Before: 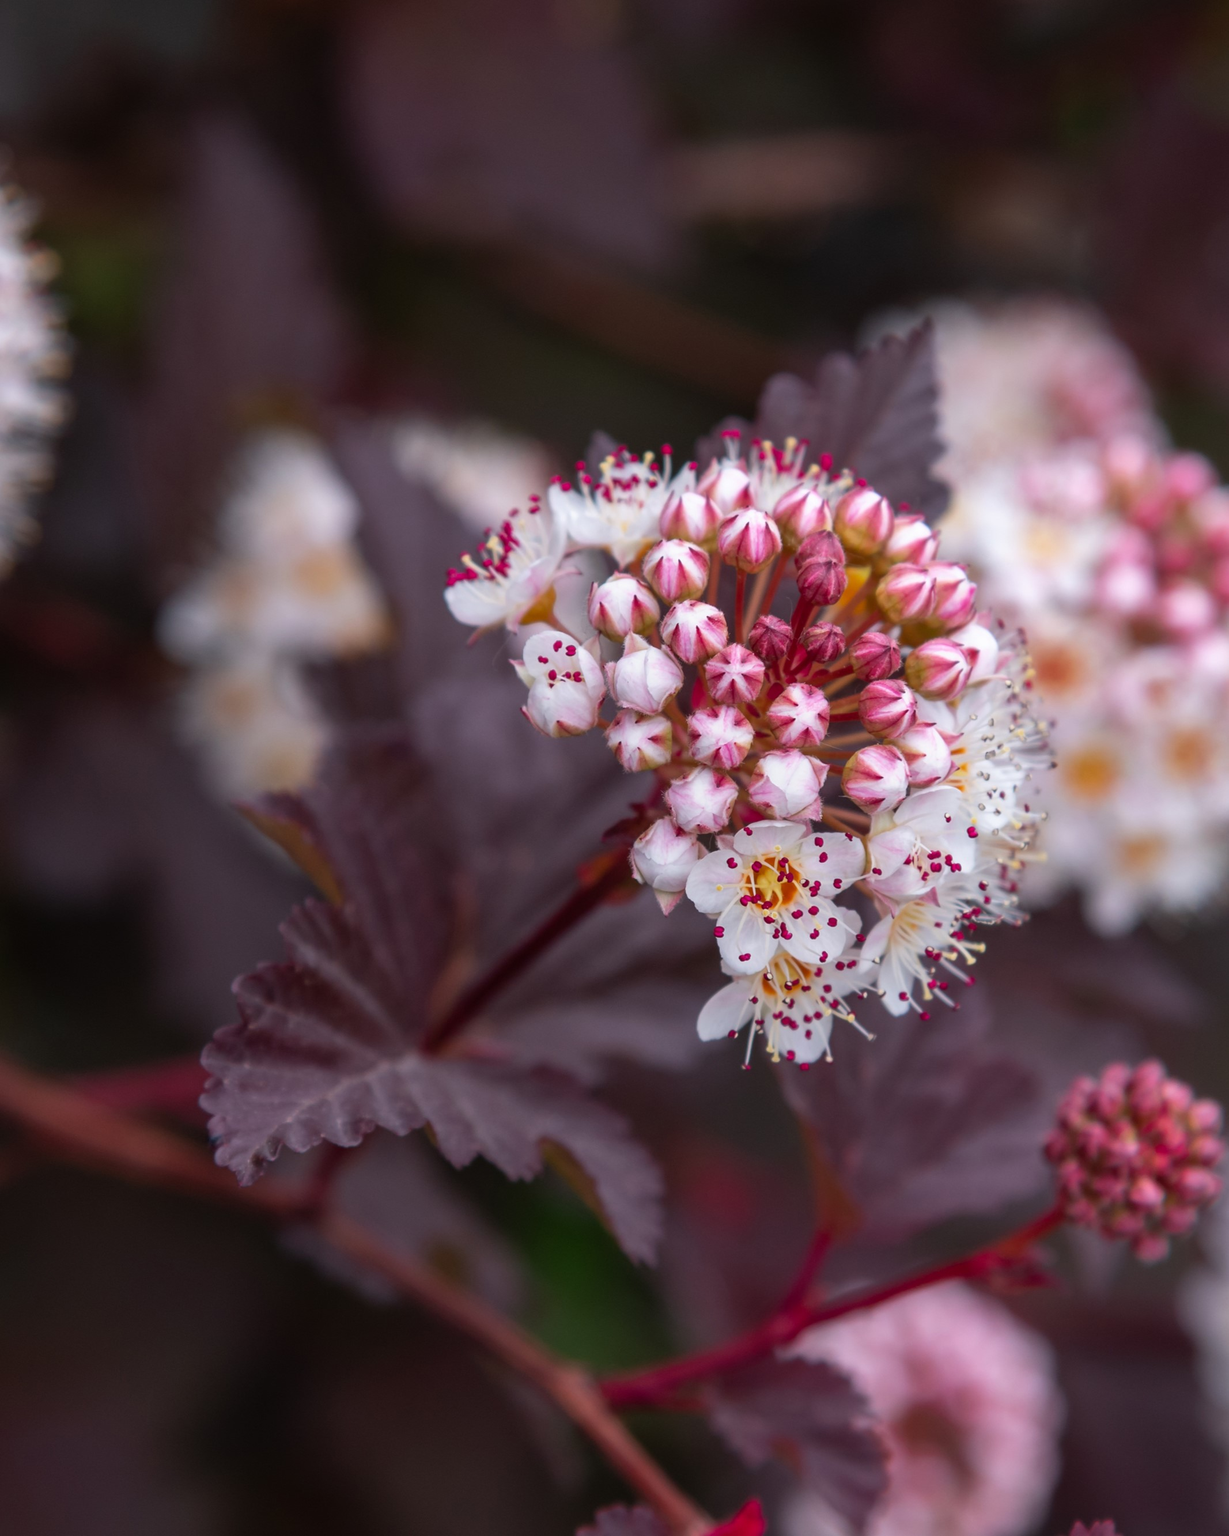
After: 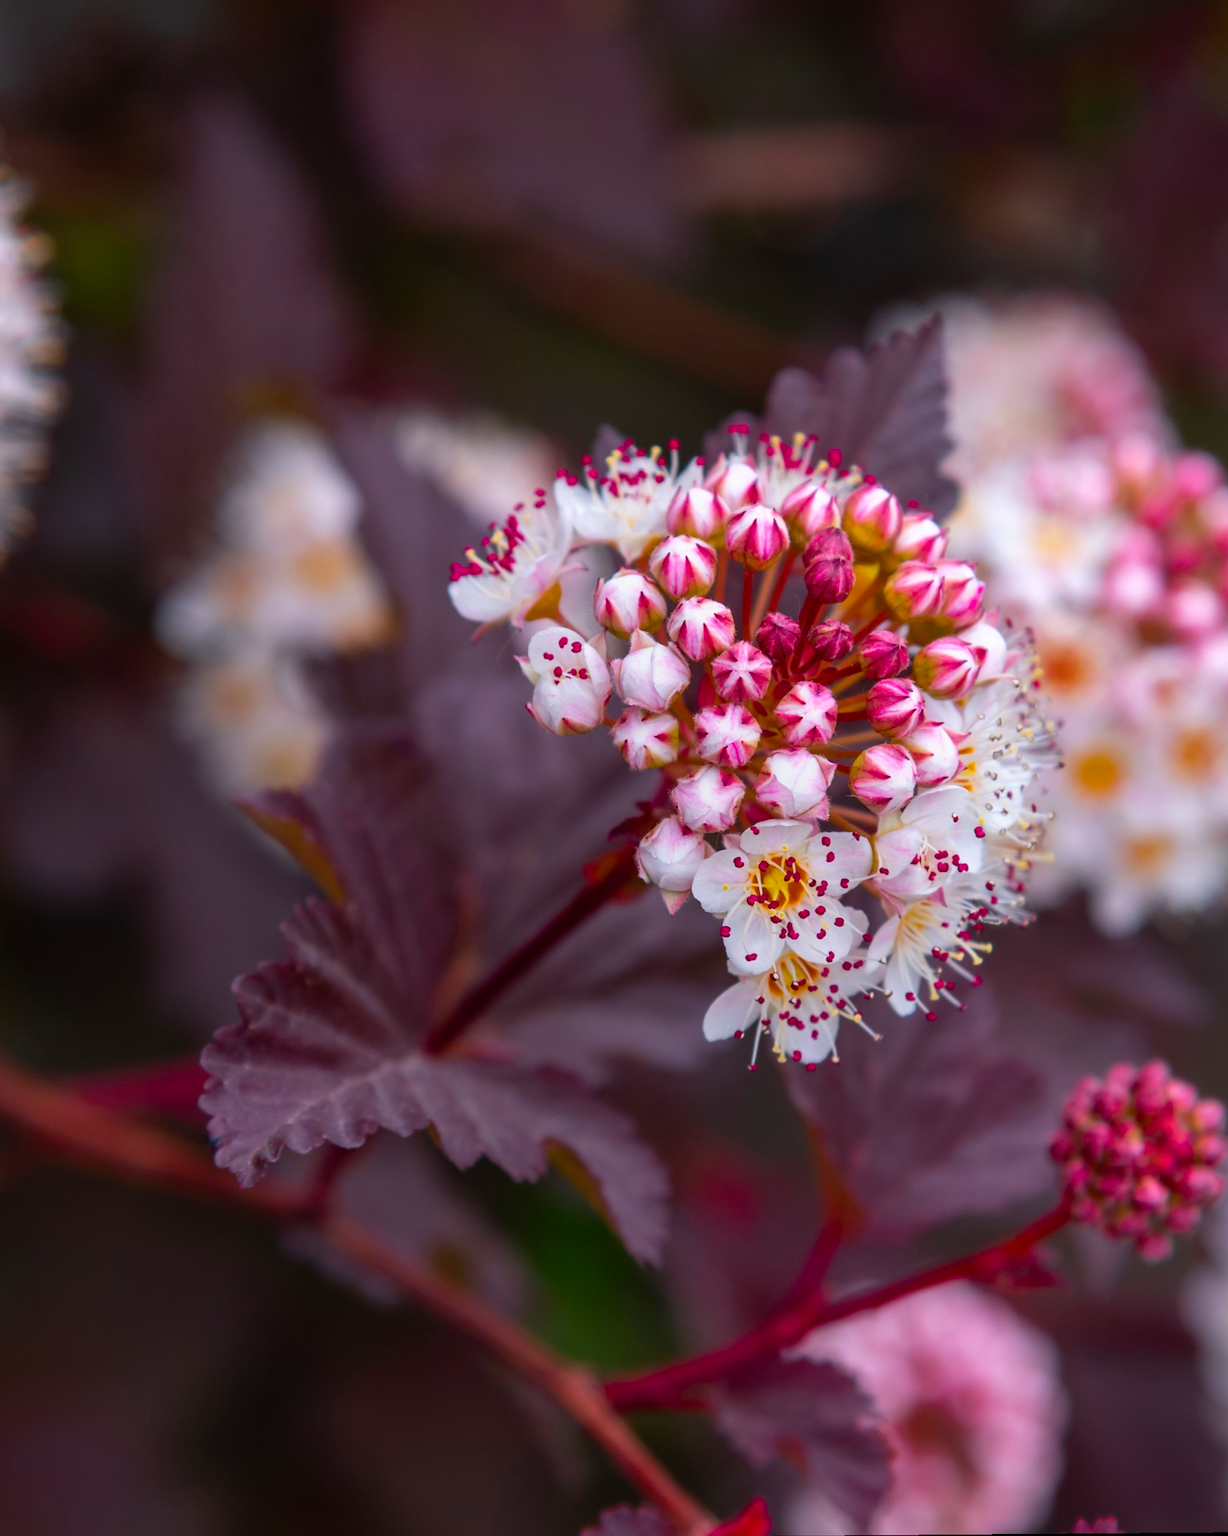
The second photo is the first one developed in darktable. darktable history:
rotate and perspective: rotation 0.174°, lens shift (vertical) 0.013, lens shift (horizontal) 0.019, shear 0.001, automatic cropping original format, crop left 0.007, crop right 0.991, crop top 0.016, crop bottom 0.997
color balance rgb: linear chroma grading › global chroma 15%, perceptual saturation grading › global saturation 30%
